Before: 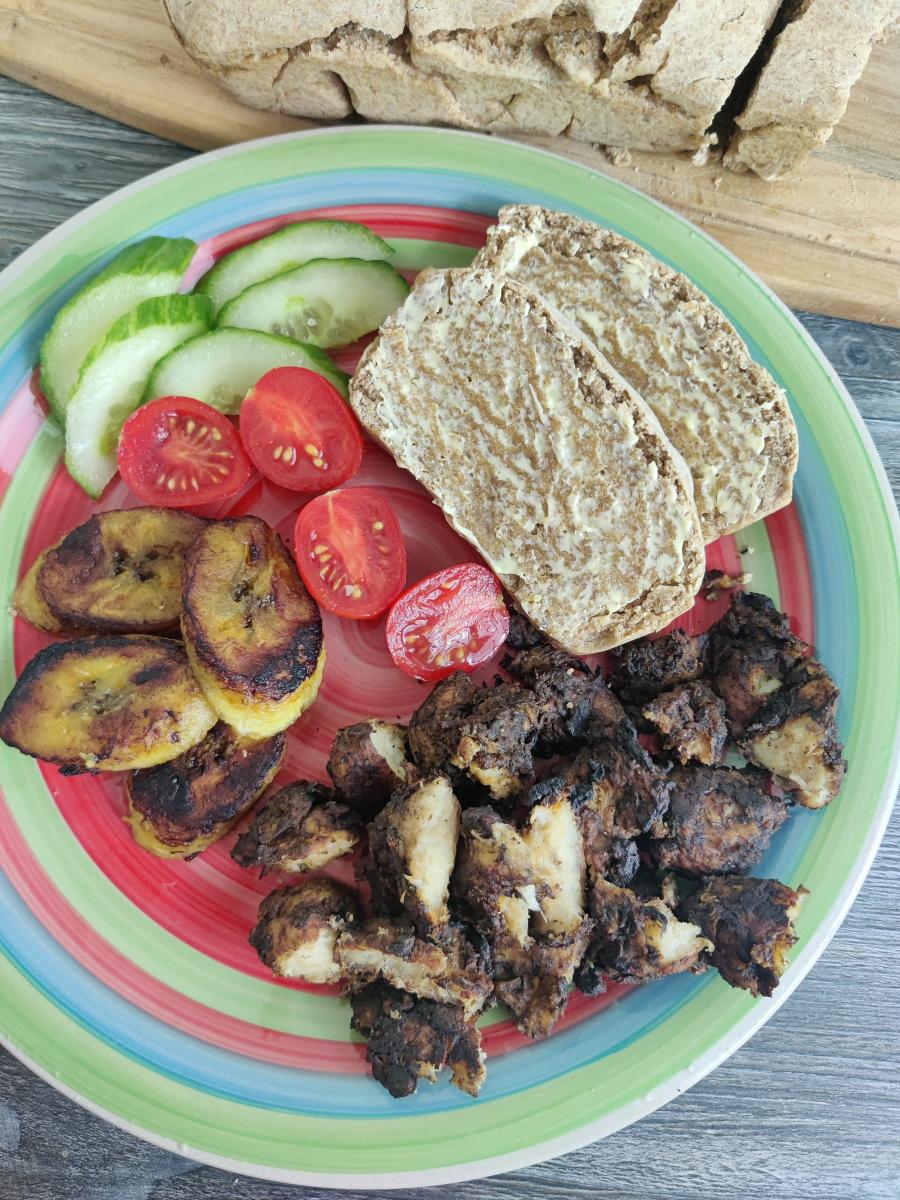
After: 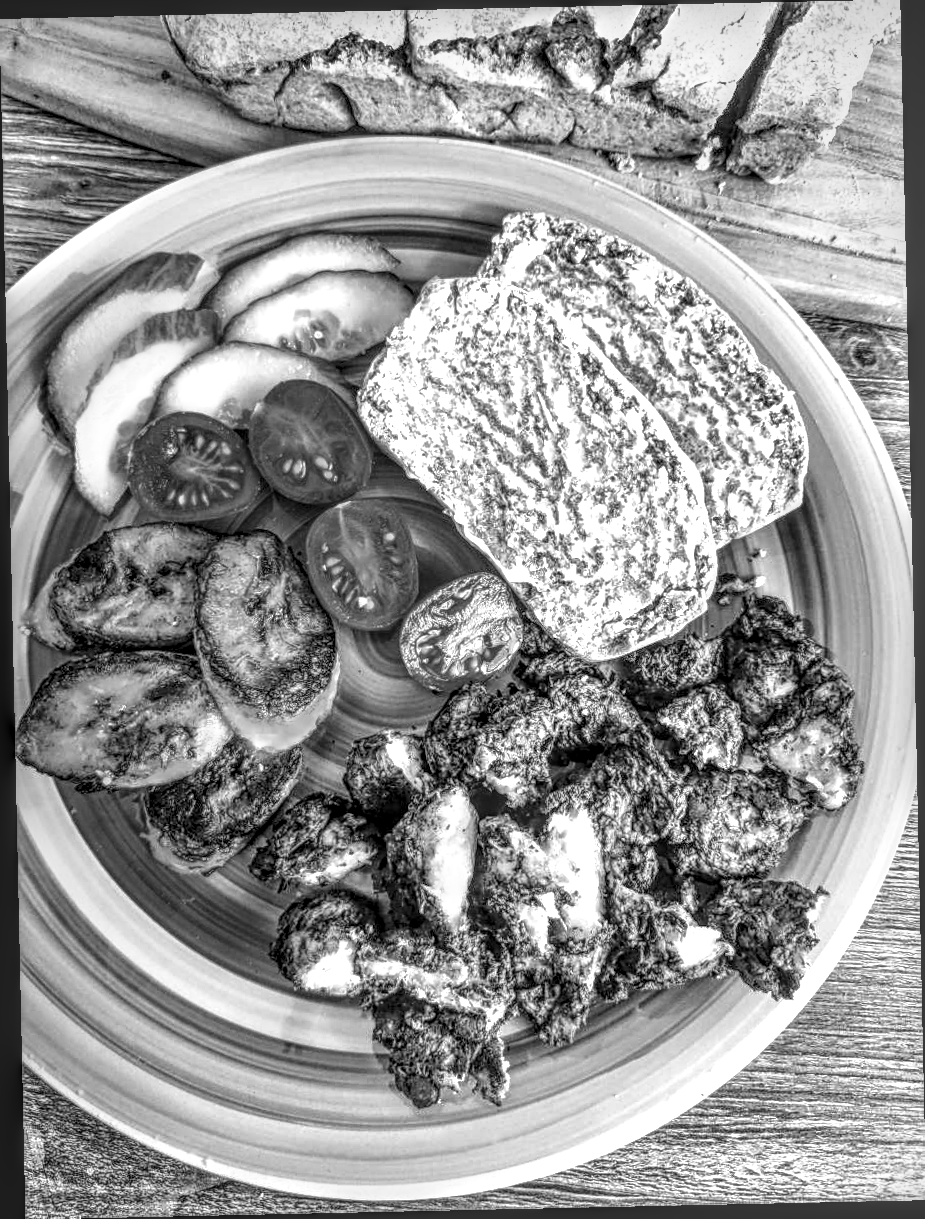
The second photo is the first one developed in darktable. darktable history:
color balance rgb: linear chroma grading › global chroma 42%, perceptual saturation grading › global saturation 42%, perceptual brilliance grading › global brilliance 25%, global vibrance 33%
contrast brightness saturation: contrast 0.15, brightness -0.01, saturation 0.1
local contrast: highlights 0%, shadows 0%, detail 300%, midtone range 0.3
monochrome: a -4.13, b 5.16, size 1
rotate and perspective: rotation -1.24°, automatic cropping off
tone equalizer: -8 EV 0.001 EV, -7 EV -0.004 EV, -6 EV 0.009 EV, -5 EV 0.032 EV, -4 EV 0.276 EV, -3 EV 0.644 EV, -2 EV 0.584 EV, -1 EV 0.187 EV, +0 EV 0.024 EV
